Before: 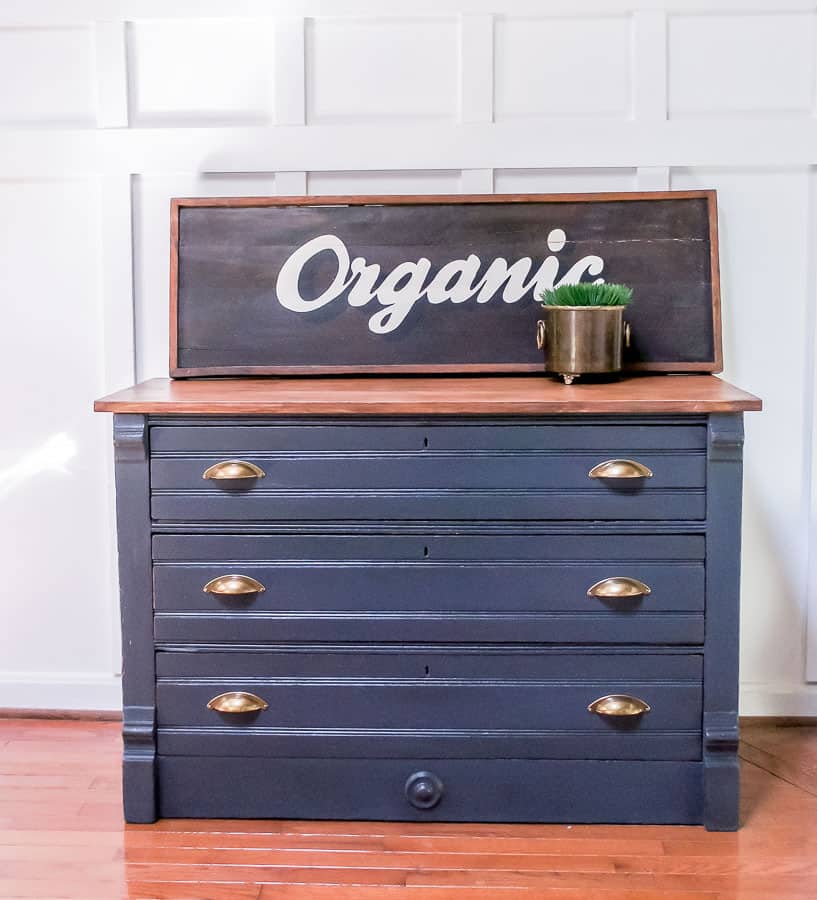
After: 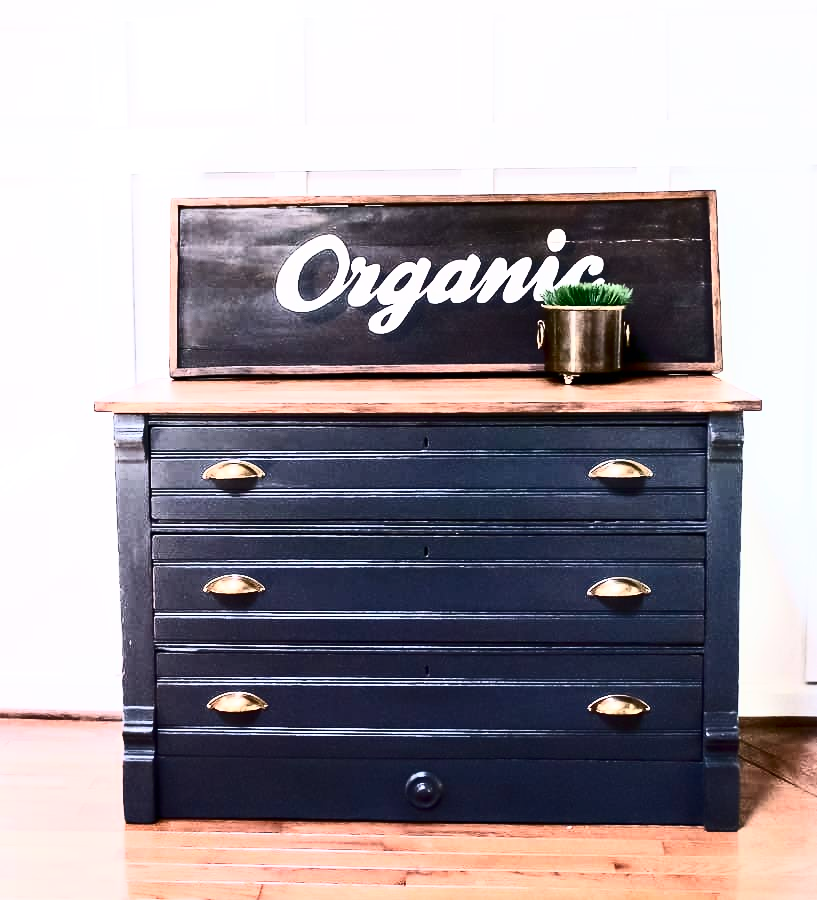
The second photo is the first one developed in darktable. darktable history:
contrast brightness saturation: contrast 0.94, brightness 0.197
